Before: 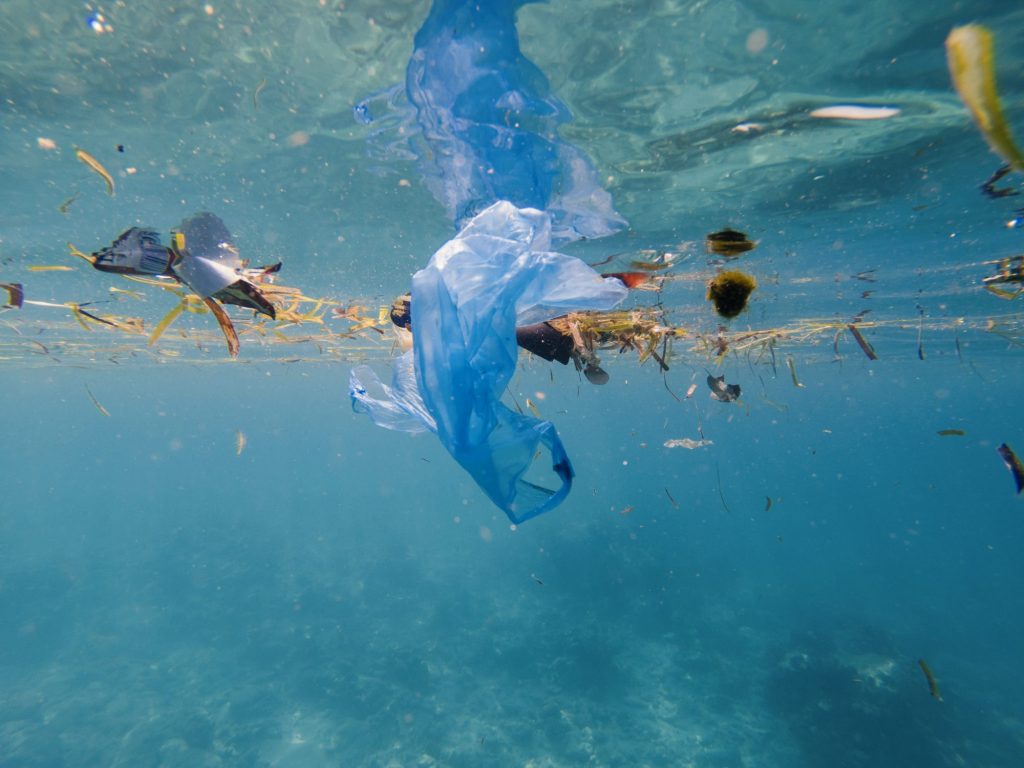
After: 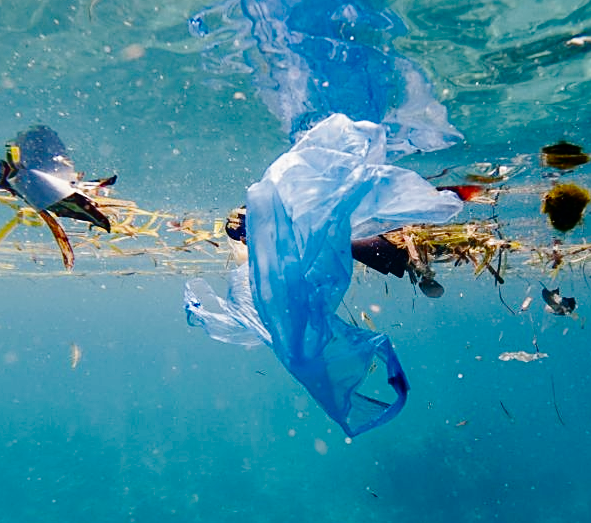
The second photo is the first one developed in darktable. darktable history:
crop: left 16.21%, top 11.366%, right 26.062%, bottom 20.43%
sharpen: on, module defaults
base curve: curves: ch0 [(0, 0) (0.036, 0.025) (0.121, 0.166) (0.206, 0.329) (0.605, 0.79) (1, 1)], preserve colors none
contrast brightness saturation: brightness -0.214, saturation 0.081
